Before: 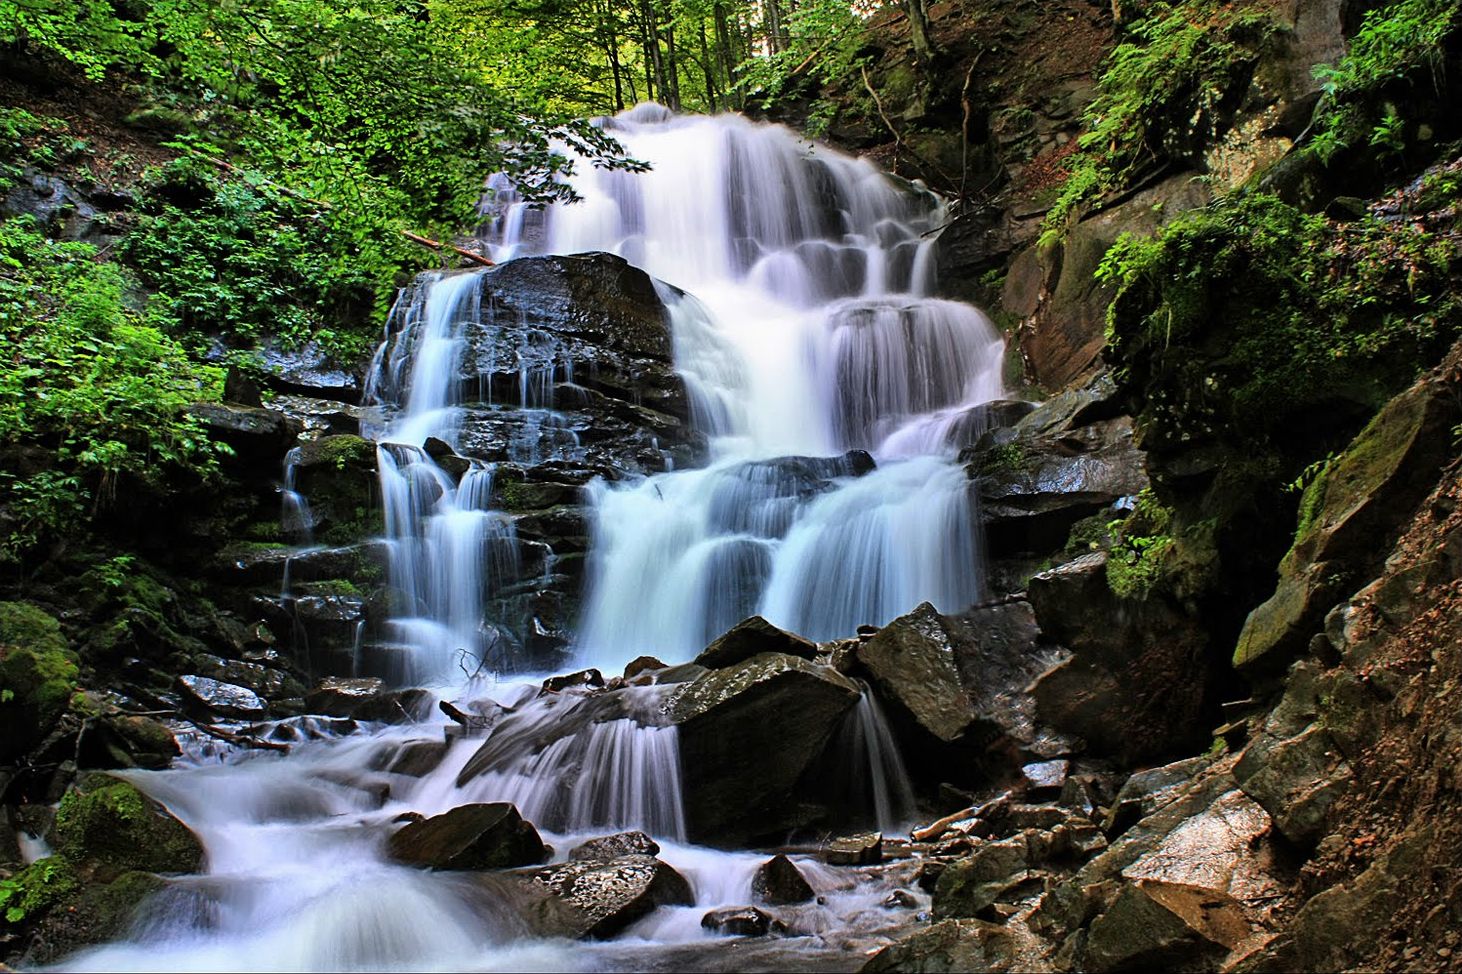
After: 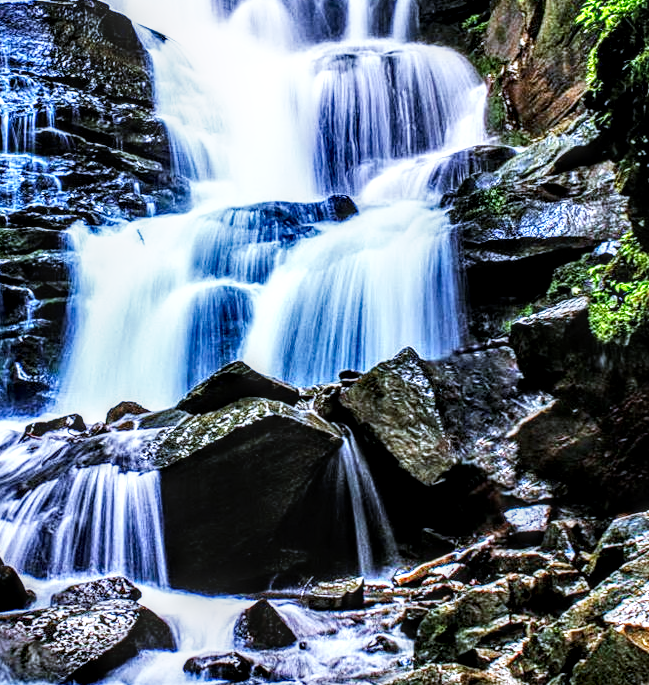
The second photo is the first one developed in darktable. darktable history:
crop: left 35.432%, top 26.233%, right 20.145%, bottom 3.432%
base curve: curves: ch0 [(0, 0) (0.007, 0.004) (0.027, 0.03) (0.046, 0.07) (0.207, 0.54) (0.442, 0.872) (0.673, 0.972) (1, 1)], preserve colors none
local contrast: highlights 0%, shadows 0%, detail 182%
white balance: red 0.871, blue 1.249
